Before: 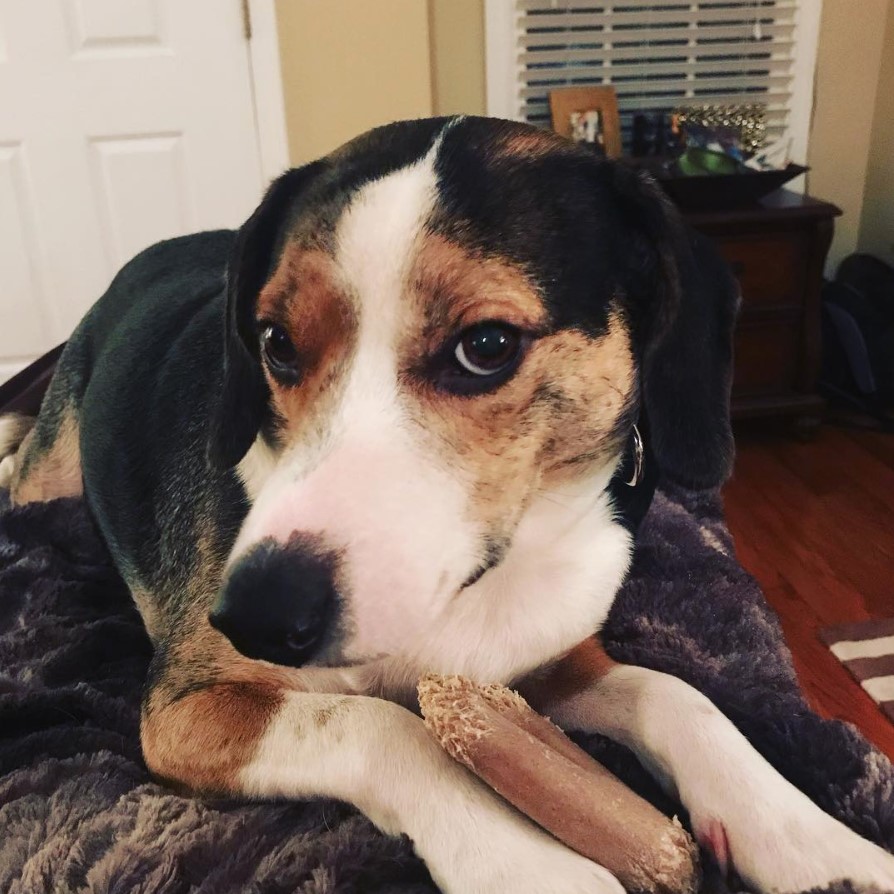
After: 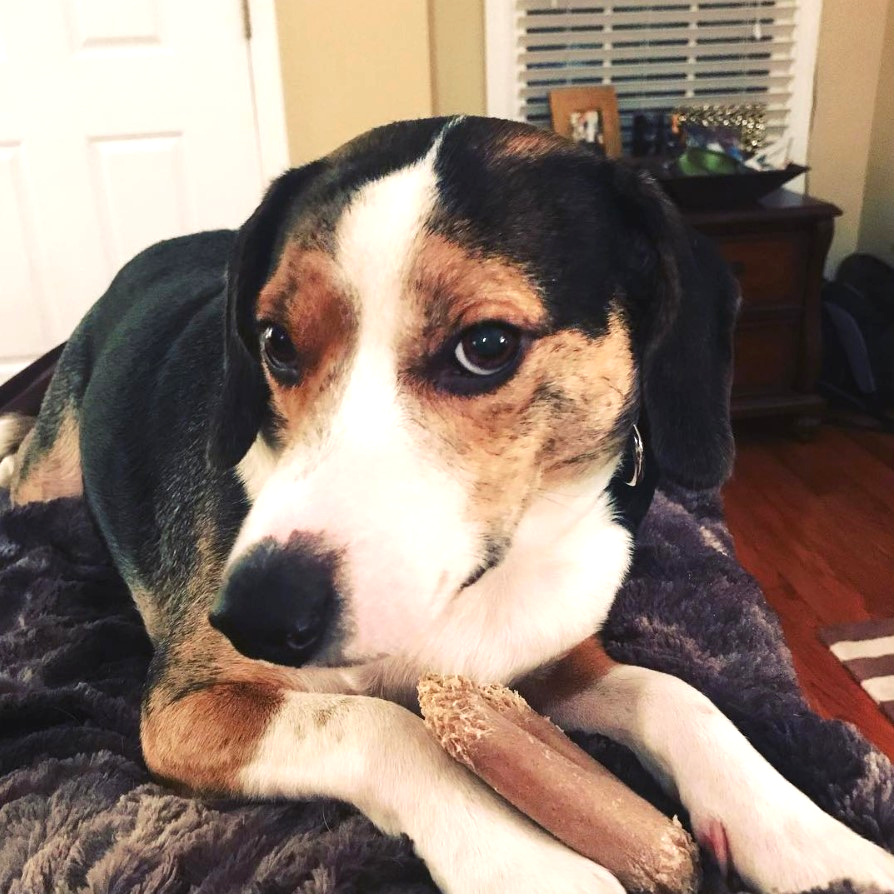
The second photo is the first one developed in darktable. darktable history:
exposure: exposure 0.609 EV, compensate exposure bias true, compensate highlight preservation false
